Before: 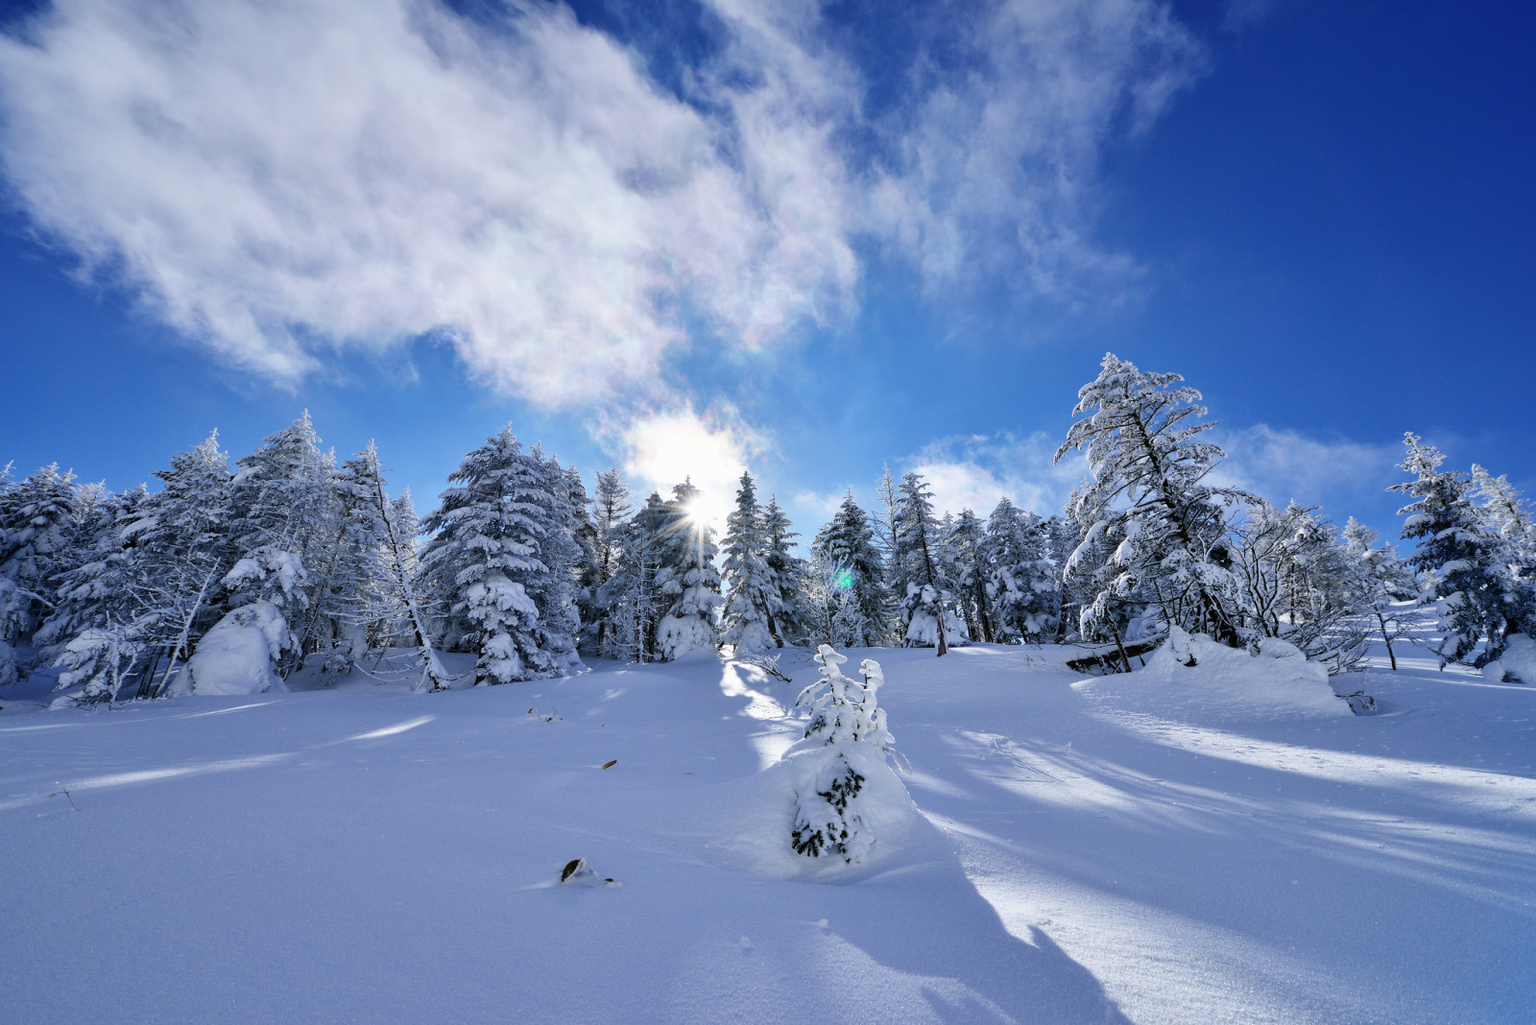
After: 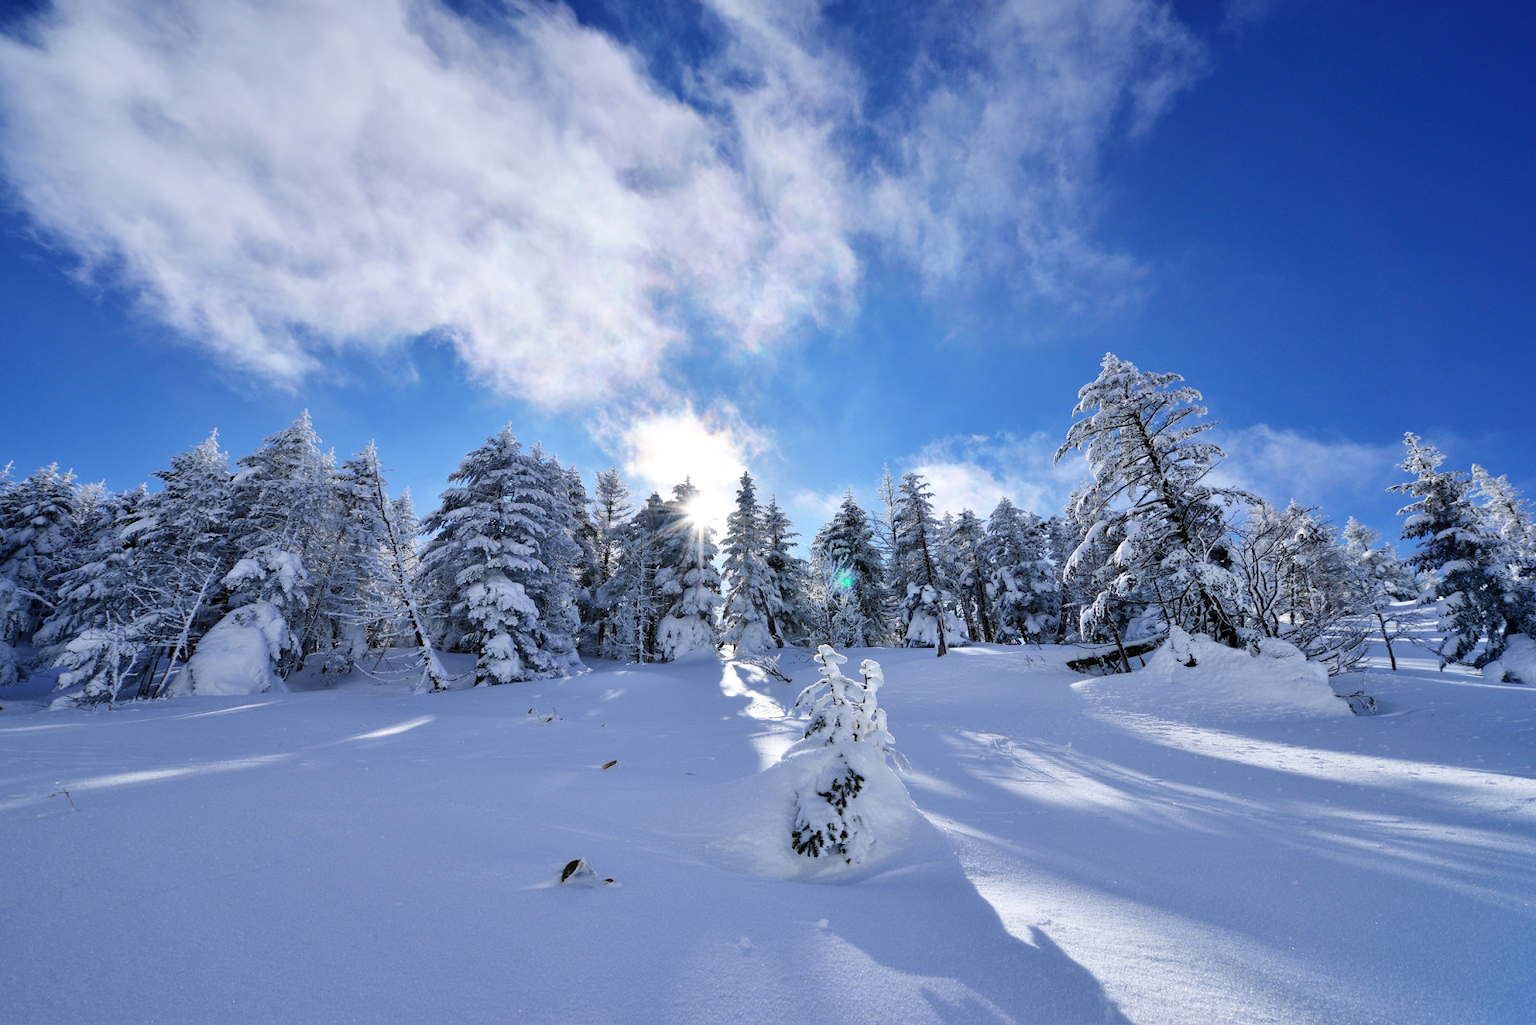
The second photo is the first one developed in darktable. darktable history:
exposure: exposure 0.083 EV, compensate highlight preservation false
